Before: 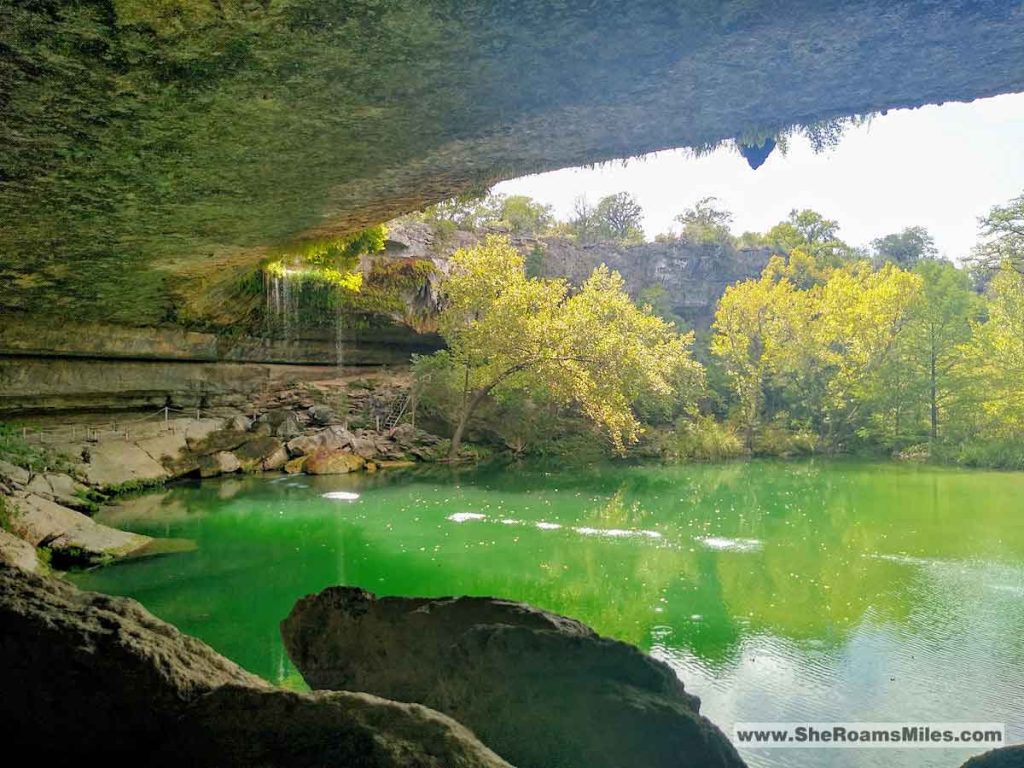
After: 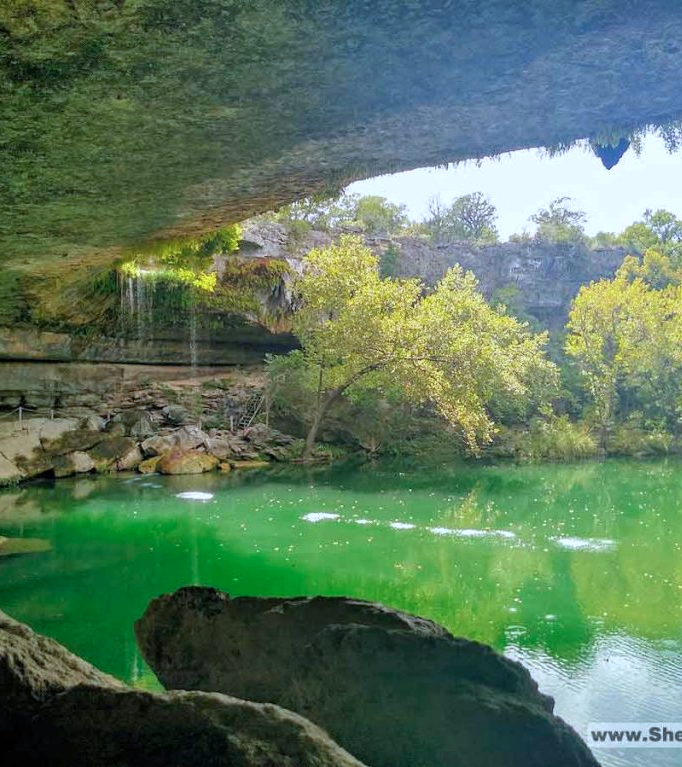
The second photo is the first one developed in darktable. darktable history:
color calibration: x 0.372, y 0.386, temperature 4283.97 K
crop and rotate: left 14.292%, right 19.041%
